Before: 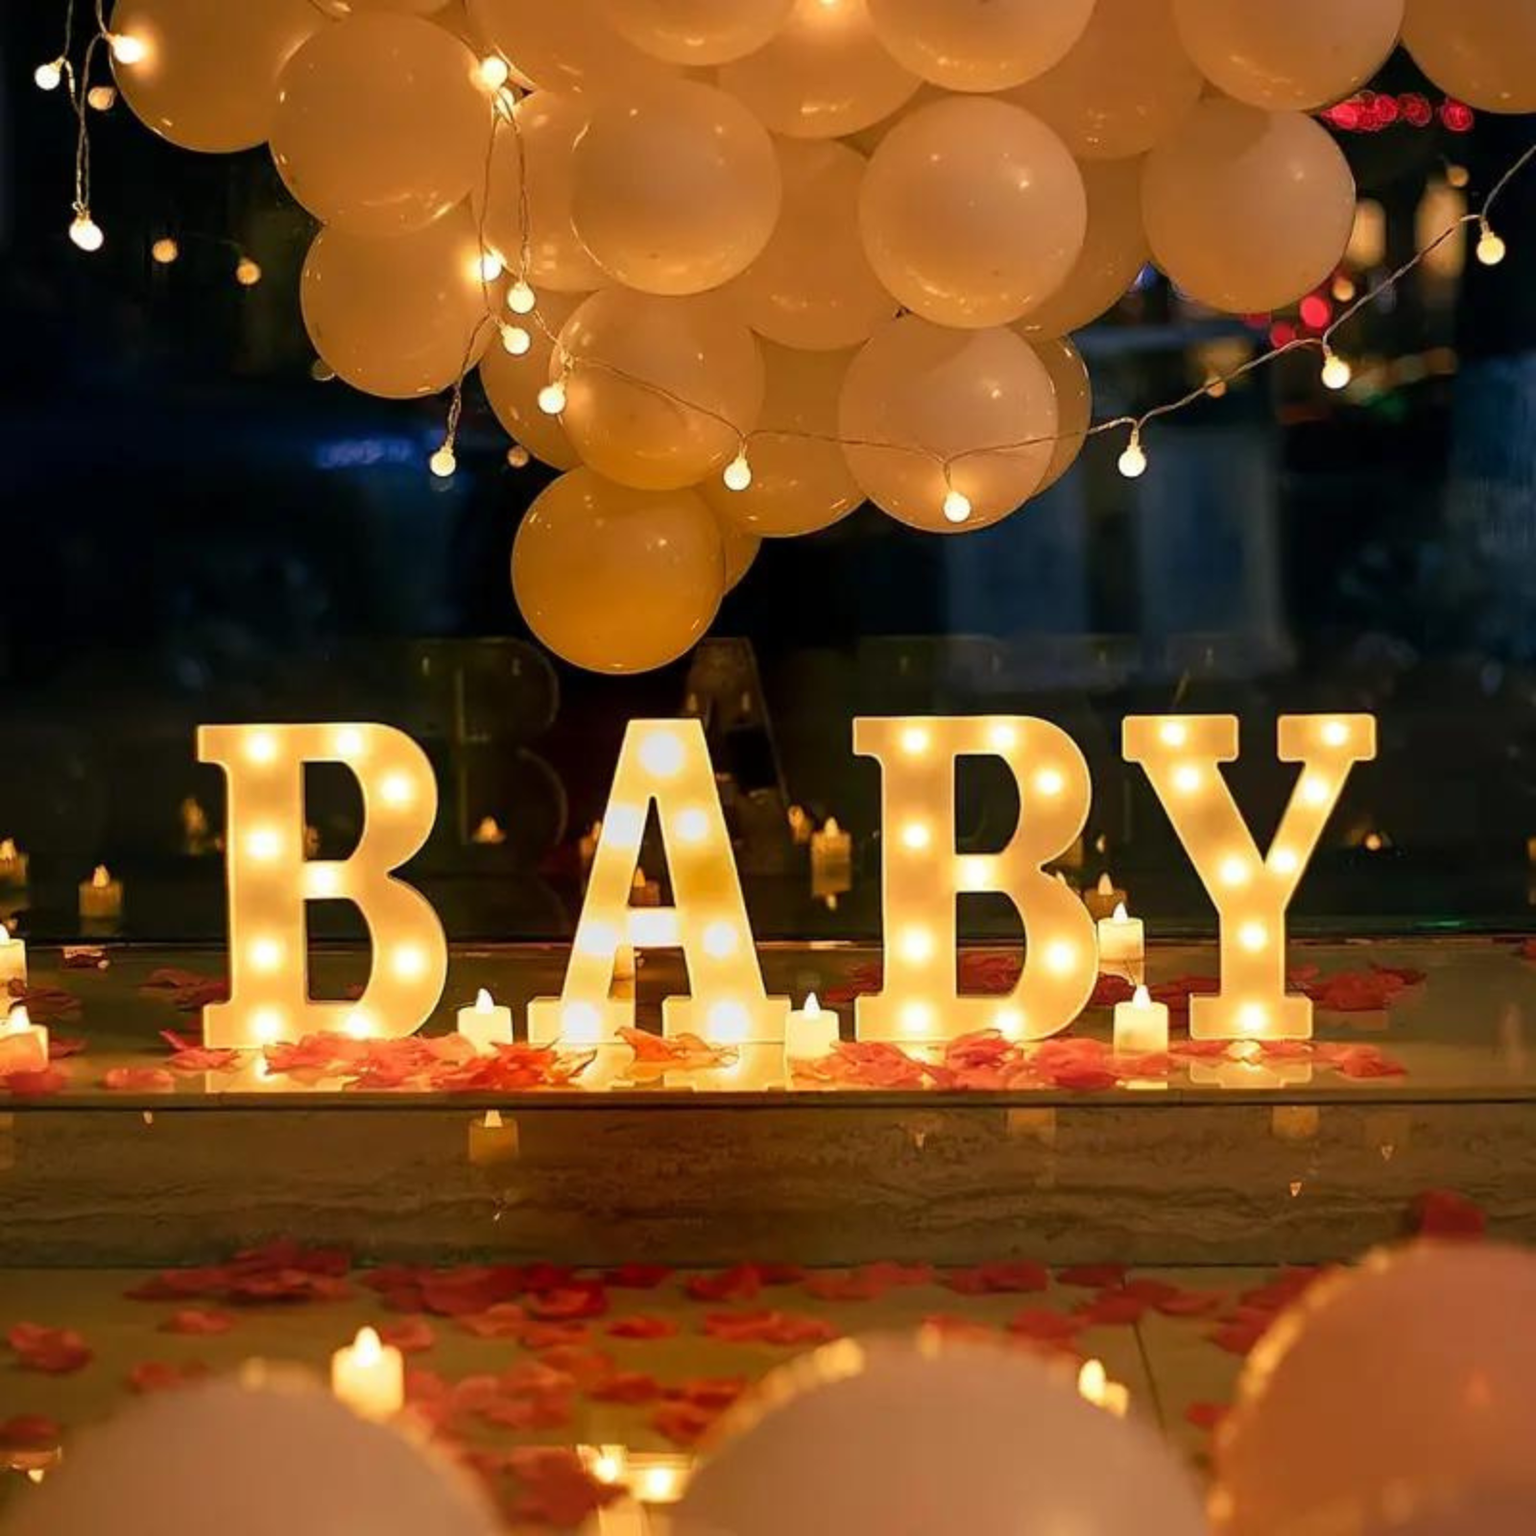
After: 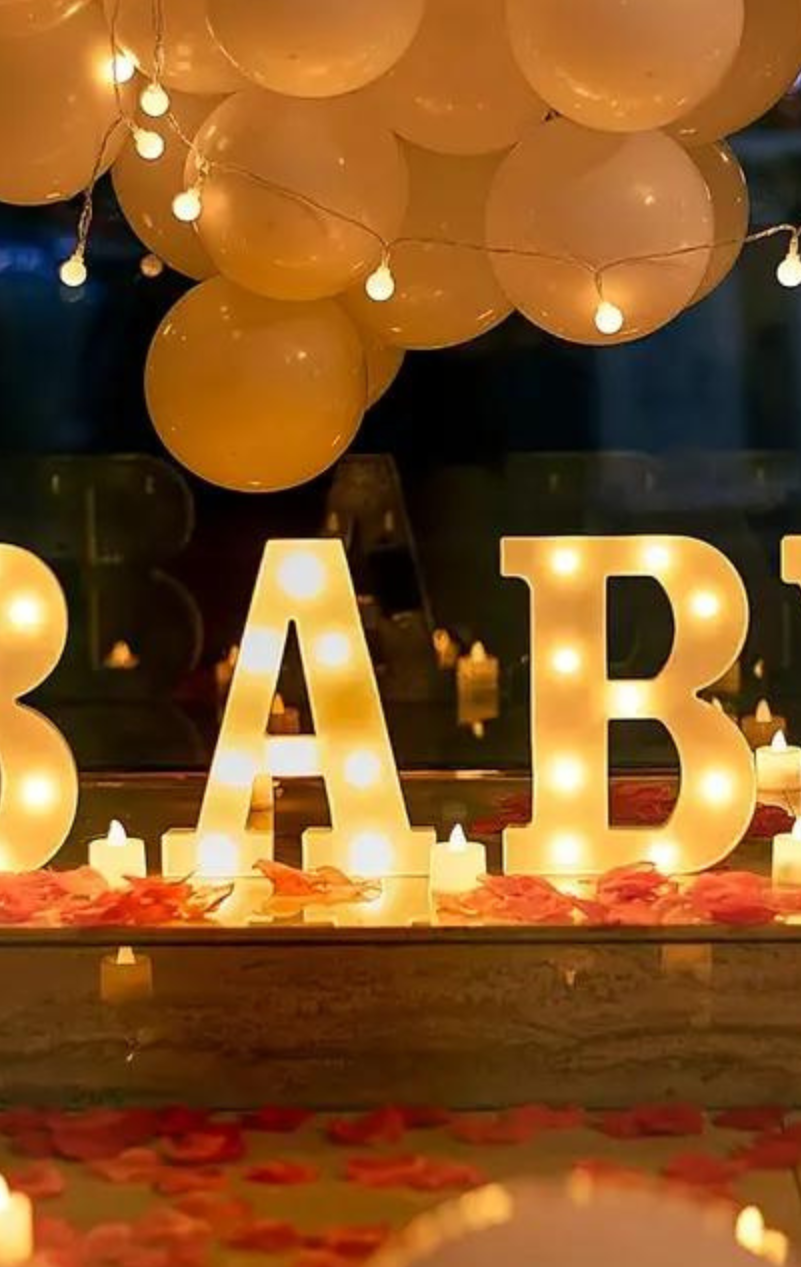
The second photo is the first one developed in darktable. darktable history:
crop and rotate: angle 0.021°, left 24.298%, top 13.154%, right 25.599%, bottom 7.611%
